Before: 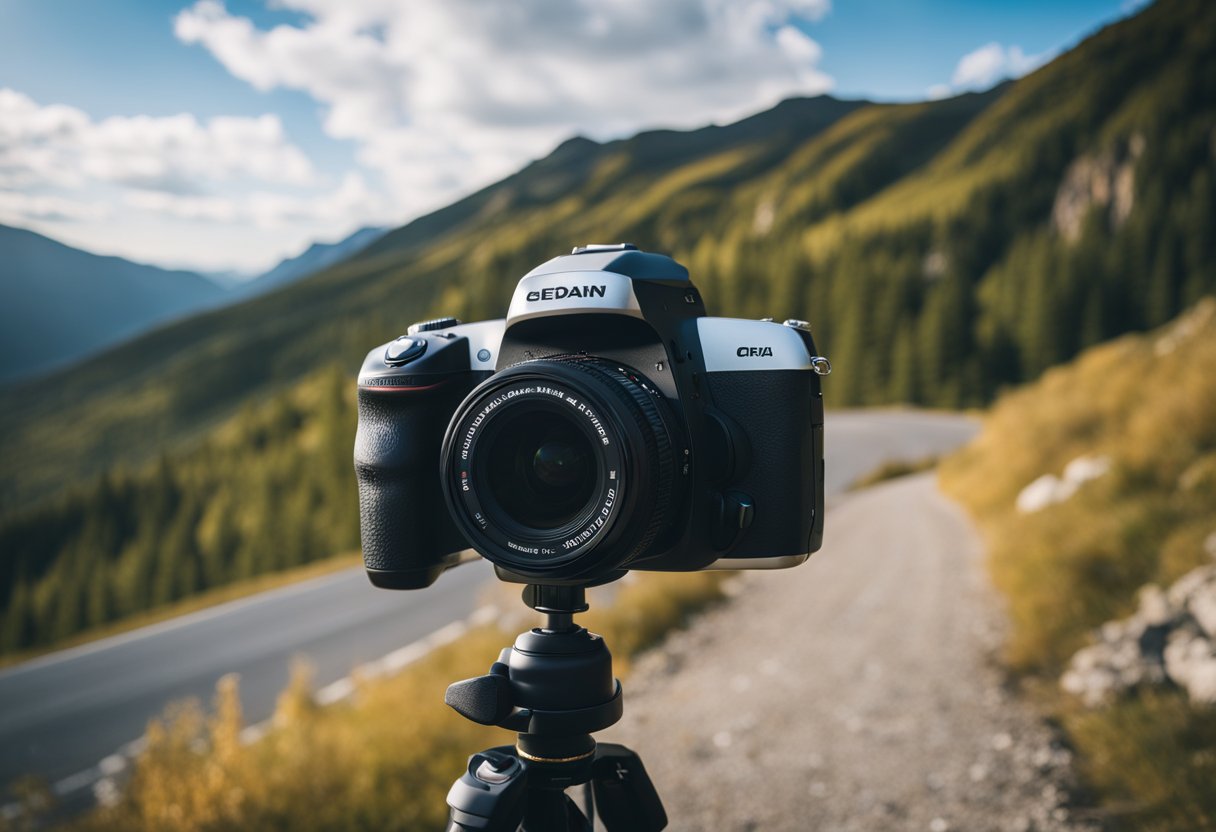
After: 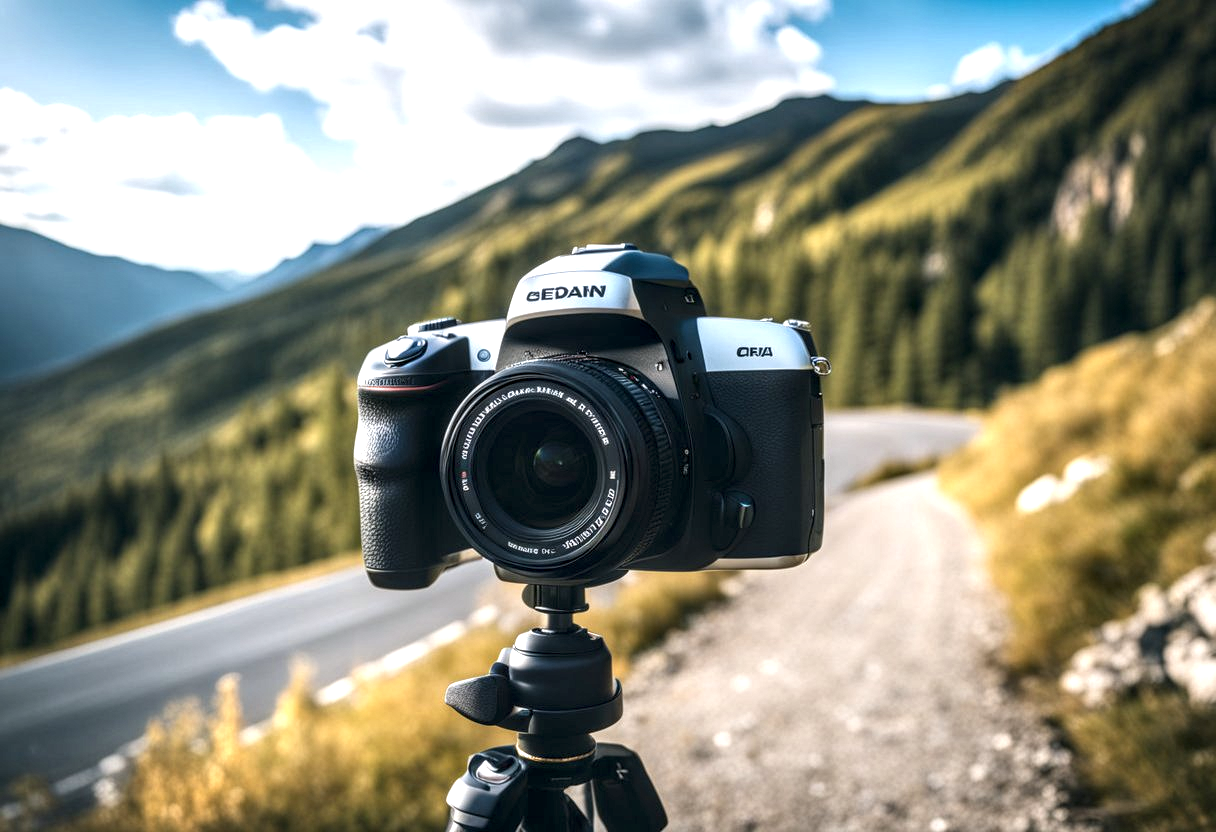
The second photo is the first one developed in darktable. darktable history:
local contrast: highlights 79%, shadows 56%, detail 175%, midtone range 0.428
exposure: exposure 0.6 EV, compensate highlight preservation false
white balance: red 0.988, blue 1.017
